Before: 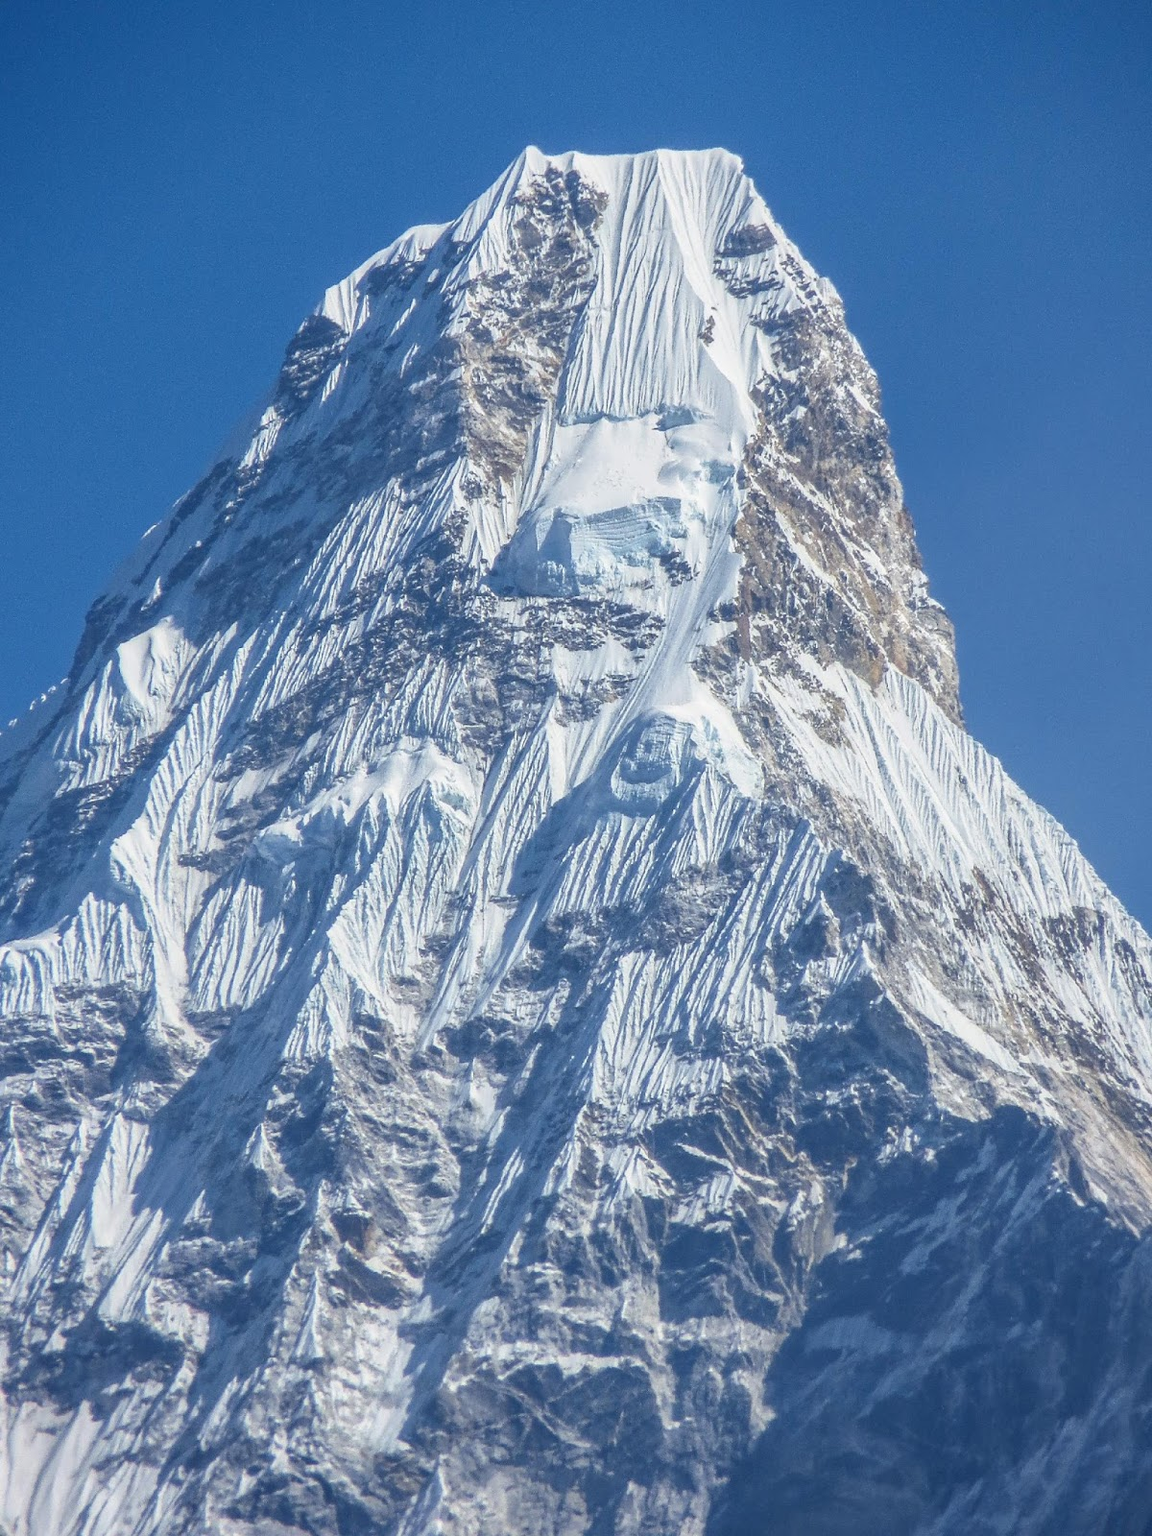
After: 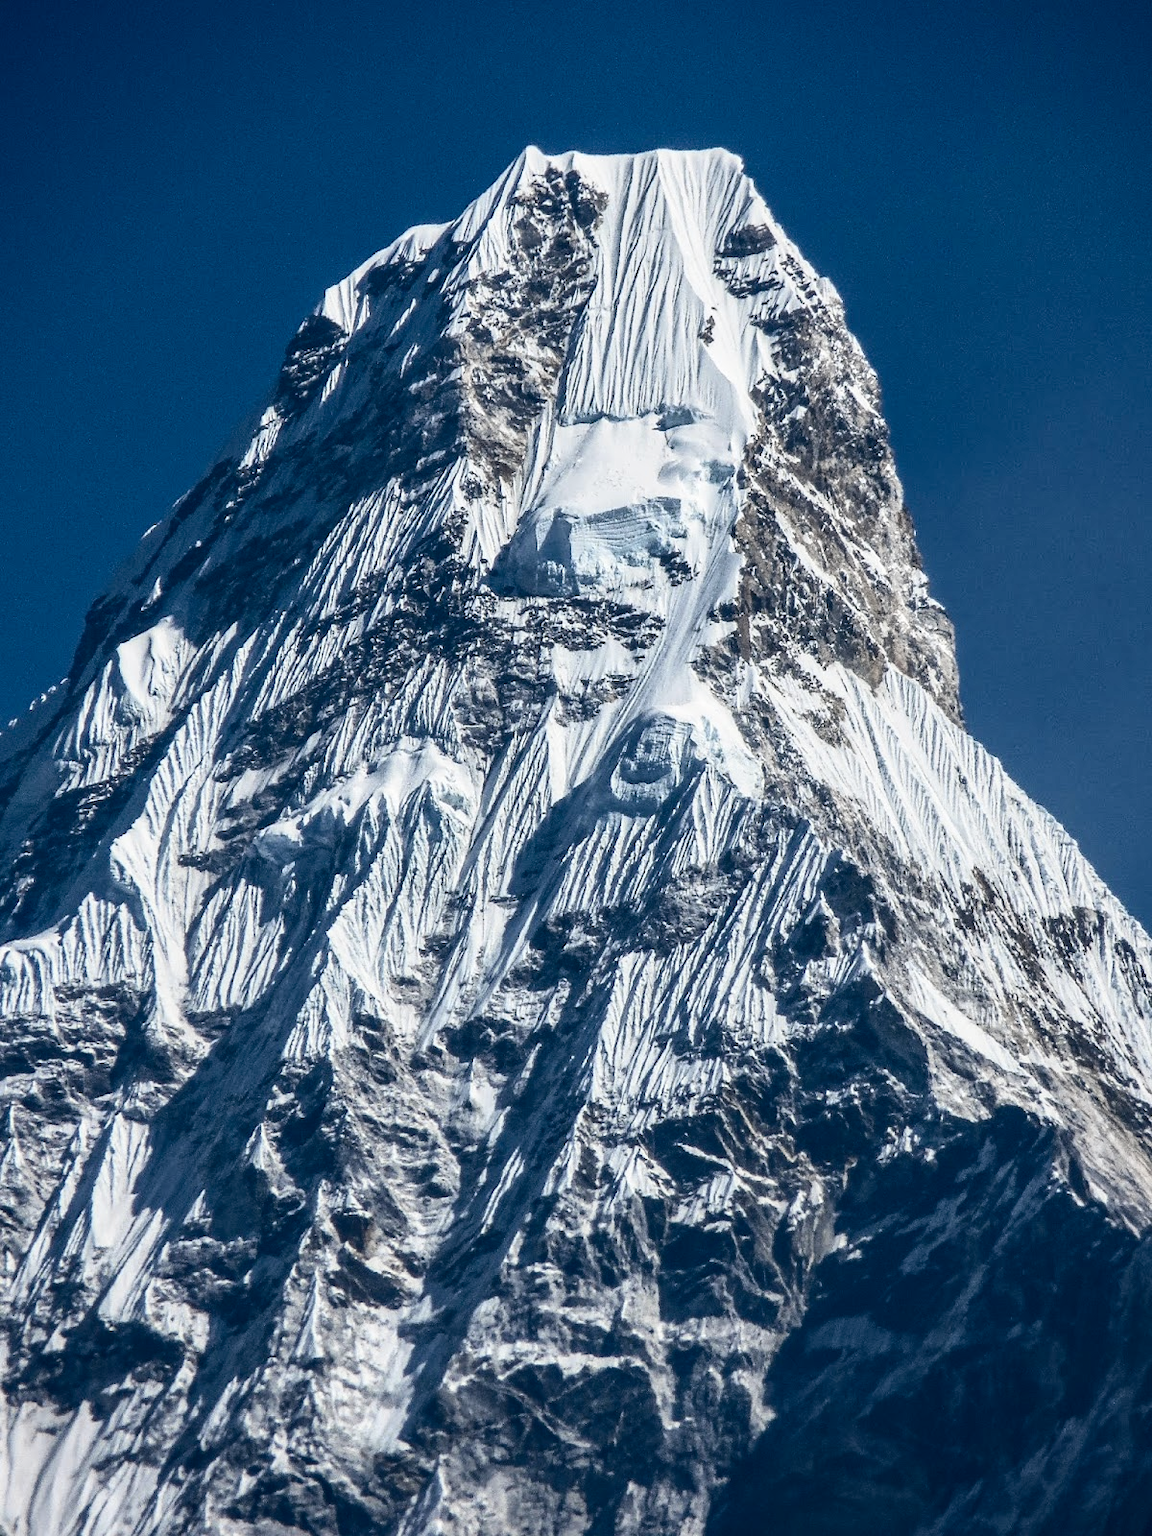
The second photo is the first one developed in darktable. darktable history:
contrast brightness saturation: contrast 0.242, brightness -0.238, saturation 0.14
contrast equalizer: octaves 7, y [[0.515 ×6], [0.507 ×6], [0.425 ×6], [0 ×6], [0 ×6]]
color zones: curves: ch1 [(0.238, 0.163) (0.476, 0.2) (0.733, 0.322) (0.848, 0.134)]
color balance rgb: shadows lift › luminance -7.317%, shadows lift › chroma 2.134%, shadows lift › hue 163.42°, linear chroma grading › global chroma 1.186%, linear chroma grading › mid-tones -1.442%, perceptual saturation grading › global saturation 19.53%, global vibrance 9.81%
